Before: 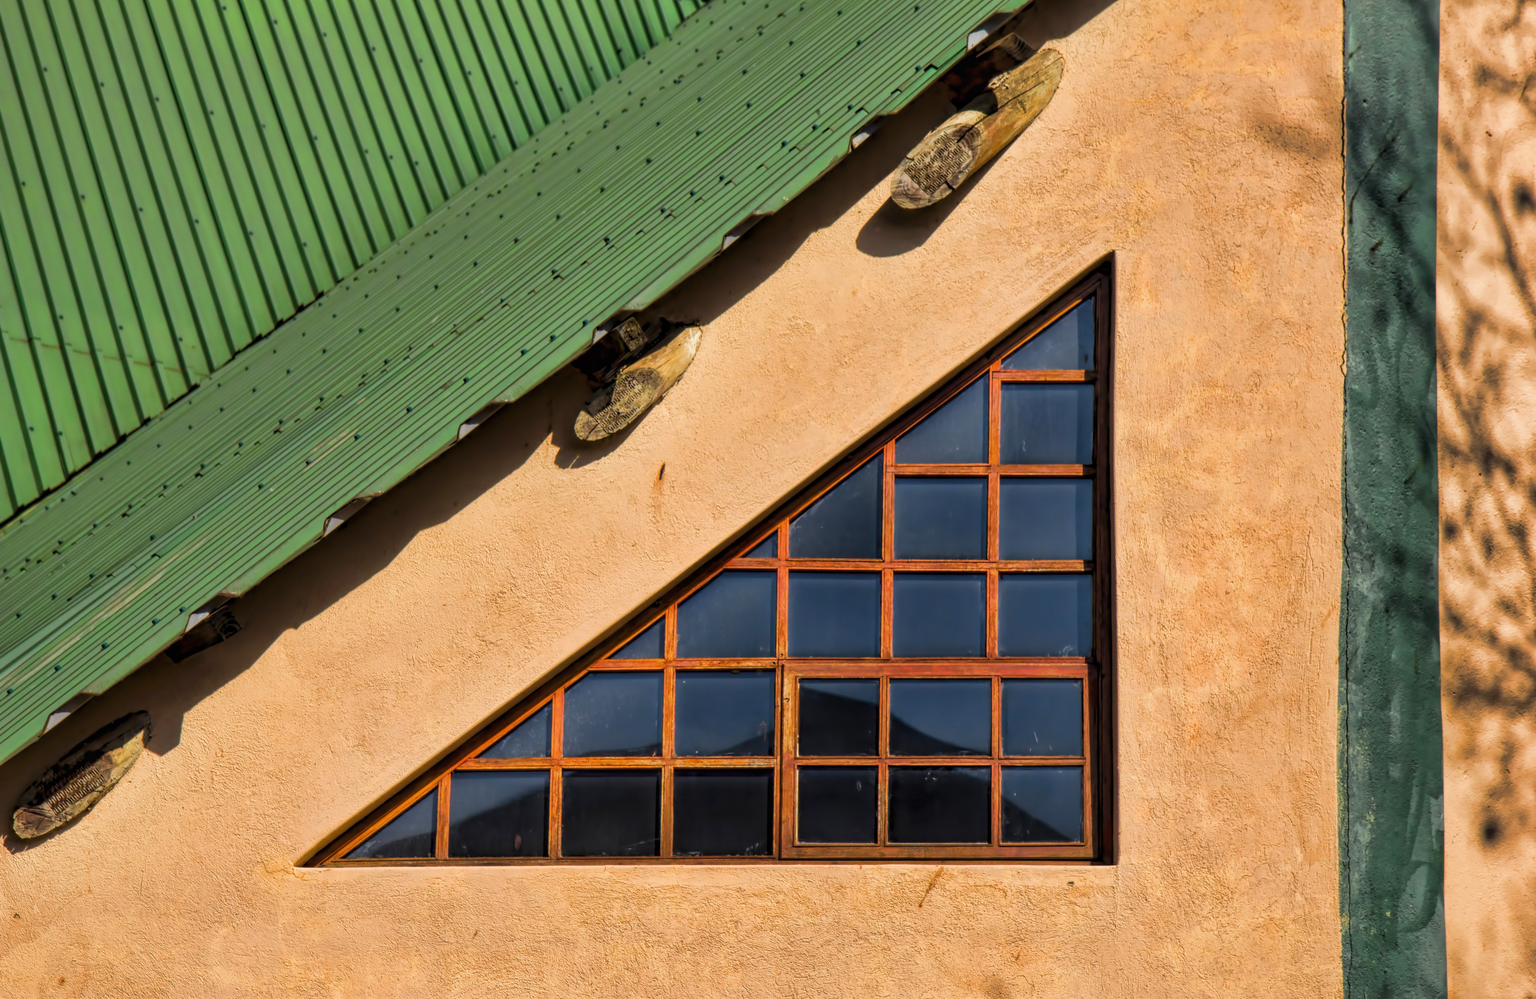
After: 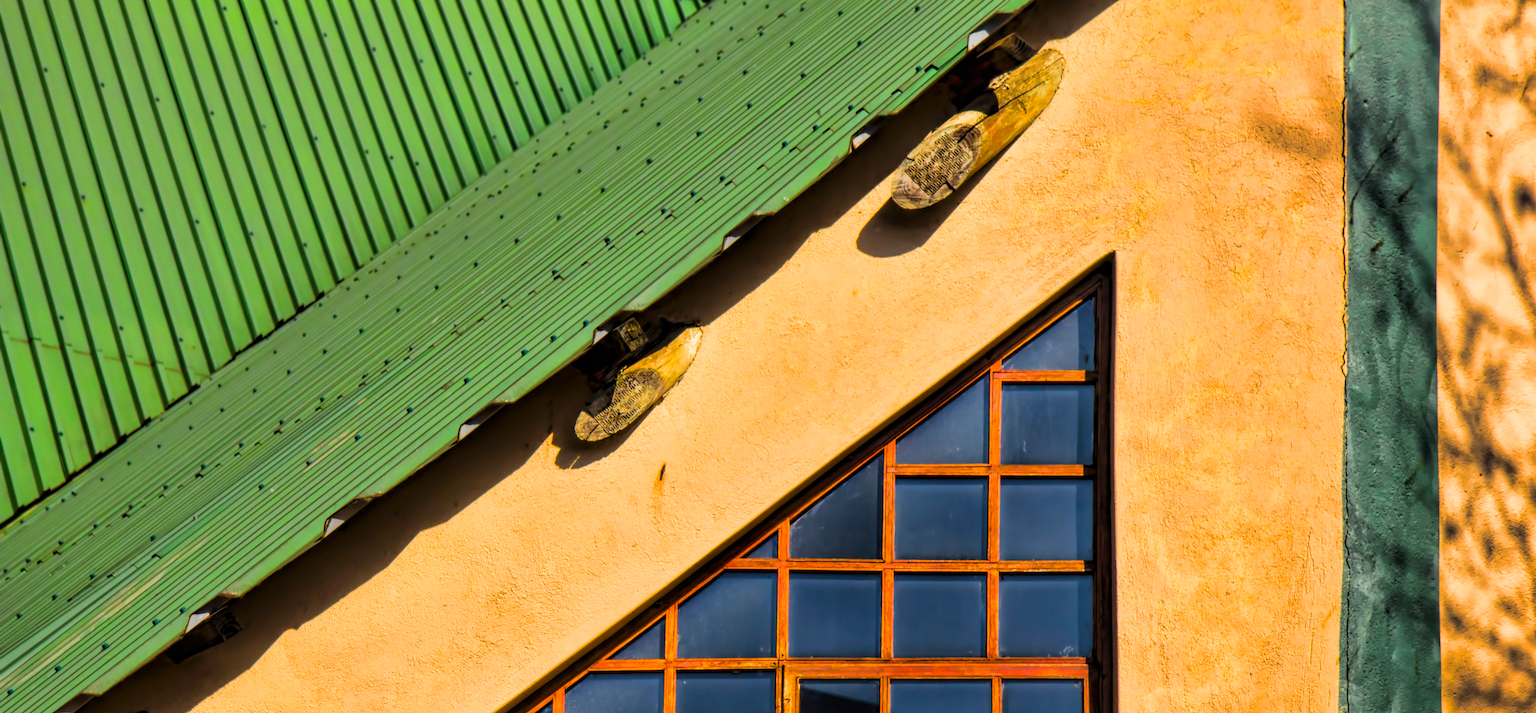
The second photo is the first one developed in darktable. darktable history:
crop: bottom 28.576%
tone curve: curves: ch0 [(0, 0) (0.004, 0.001) (0.133, 0.112) (0.325, 0.362) (0.832, 0.893) (1, 1)], color space Lab, linked channels, preserve colors none
color balance rgb: perceptual saturation grading › global saturation 20%, global vibrance 20%
